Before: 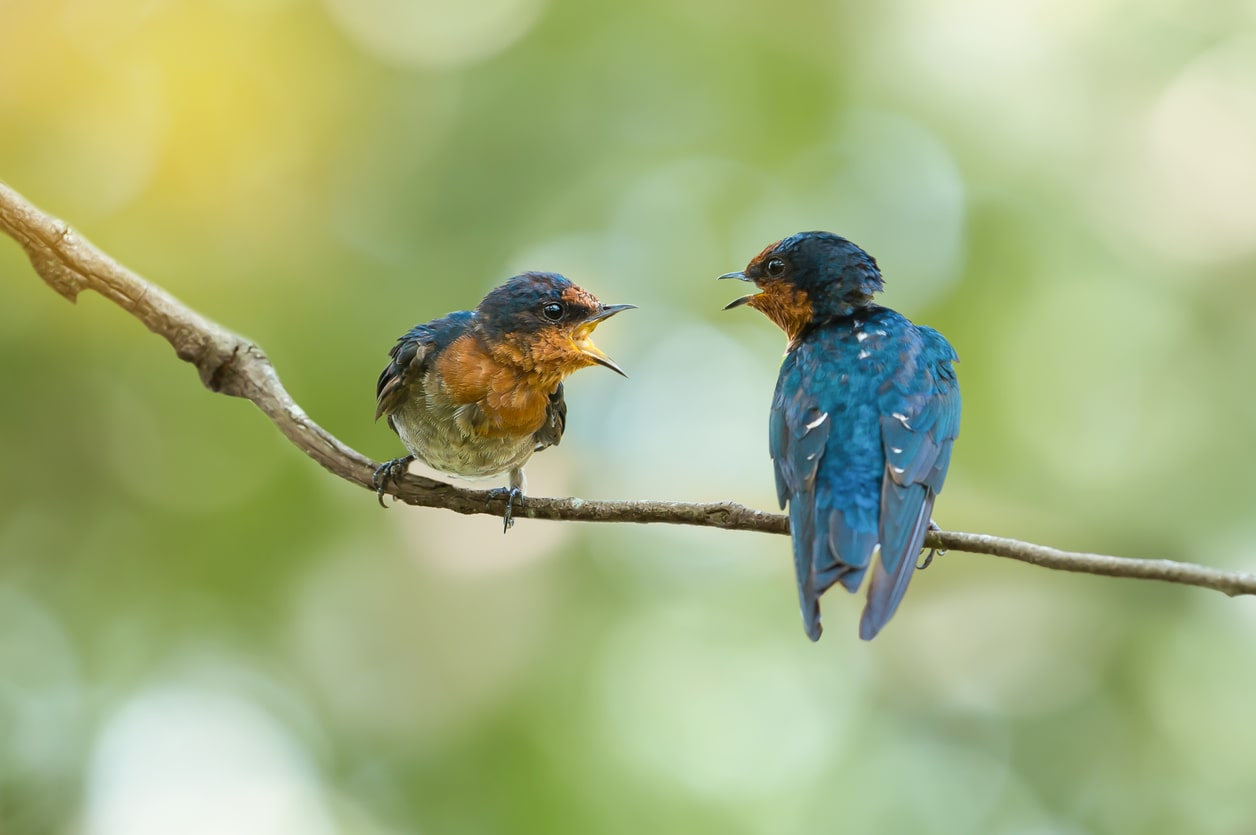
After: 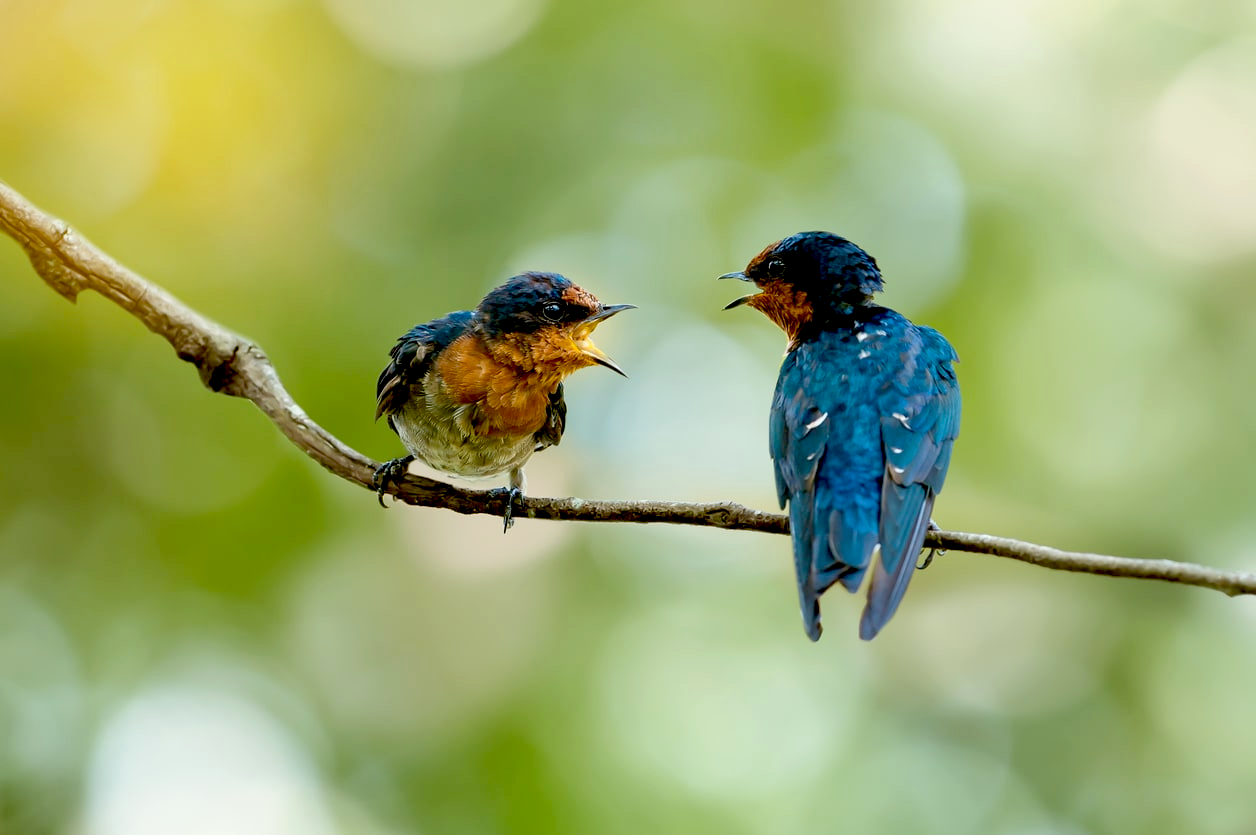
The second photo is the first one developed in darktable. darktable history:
exposure: black level correction 0.048, exposure 0.012 EV, compensate highlight preservation false
